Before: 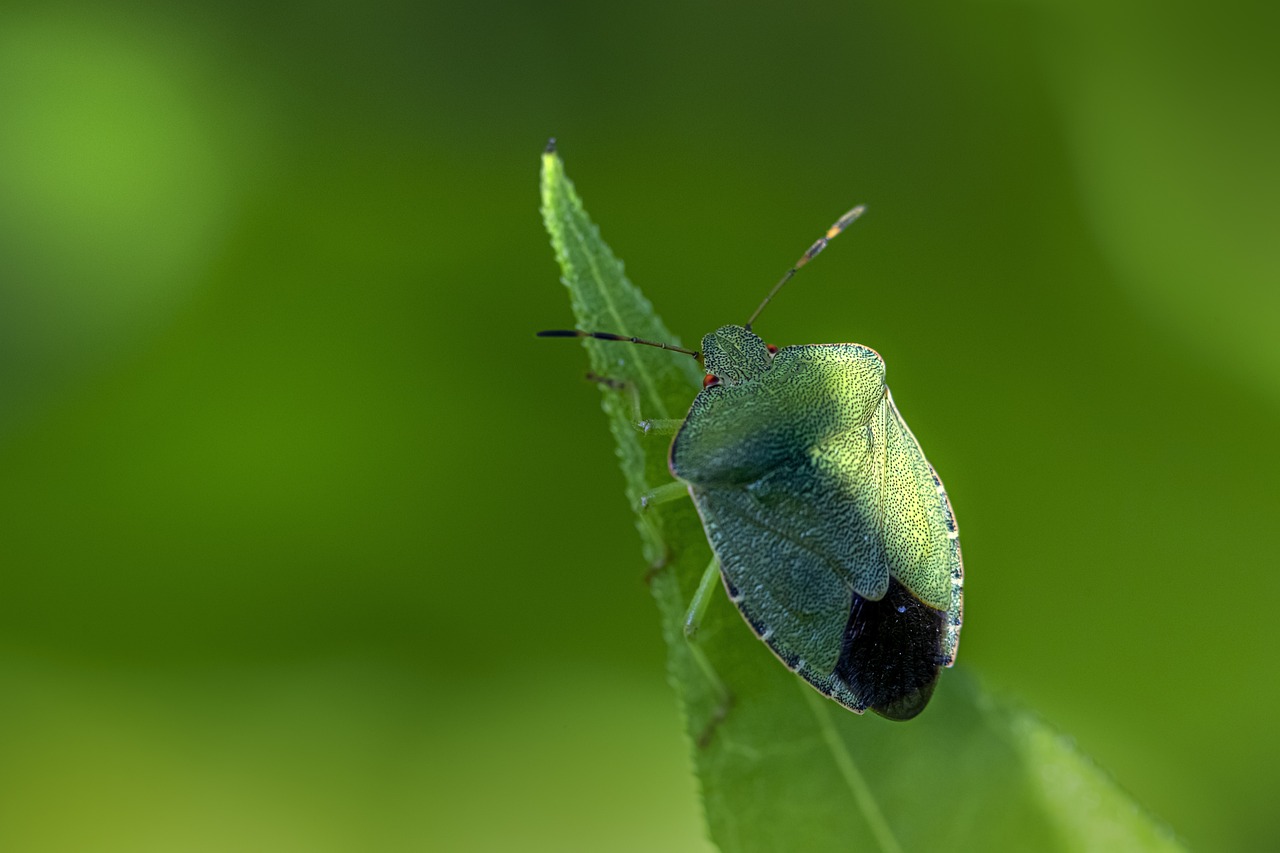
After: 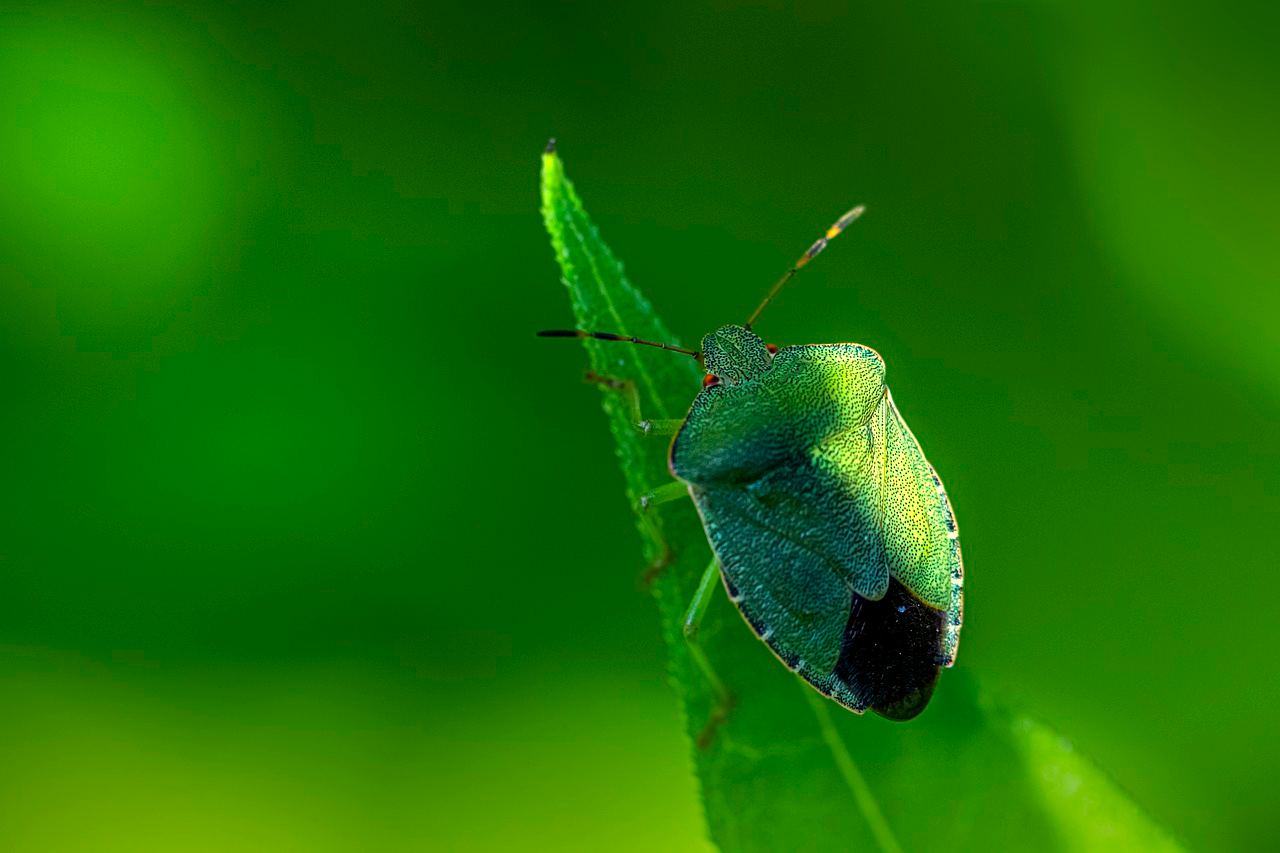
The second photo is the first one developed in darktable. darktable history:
color correction: highlights a* -5.77, highlights b* 10.92
color balance rgb: shadows lift › chroma 3.748%, shadows lift › hue 89.89°, power › hue 63.22°, highlights gain › luminance 9.807%, linear chroma grading › global chroma 0.391%, perceptual saturation grading › global saturation 19.533%, global vibrance 11.41%, contrast 5.084%
